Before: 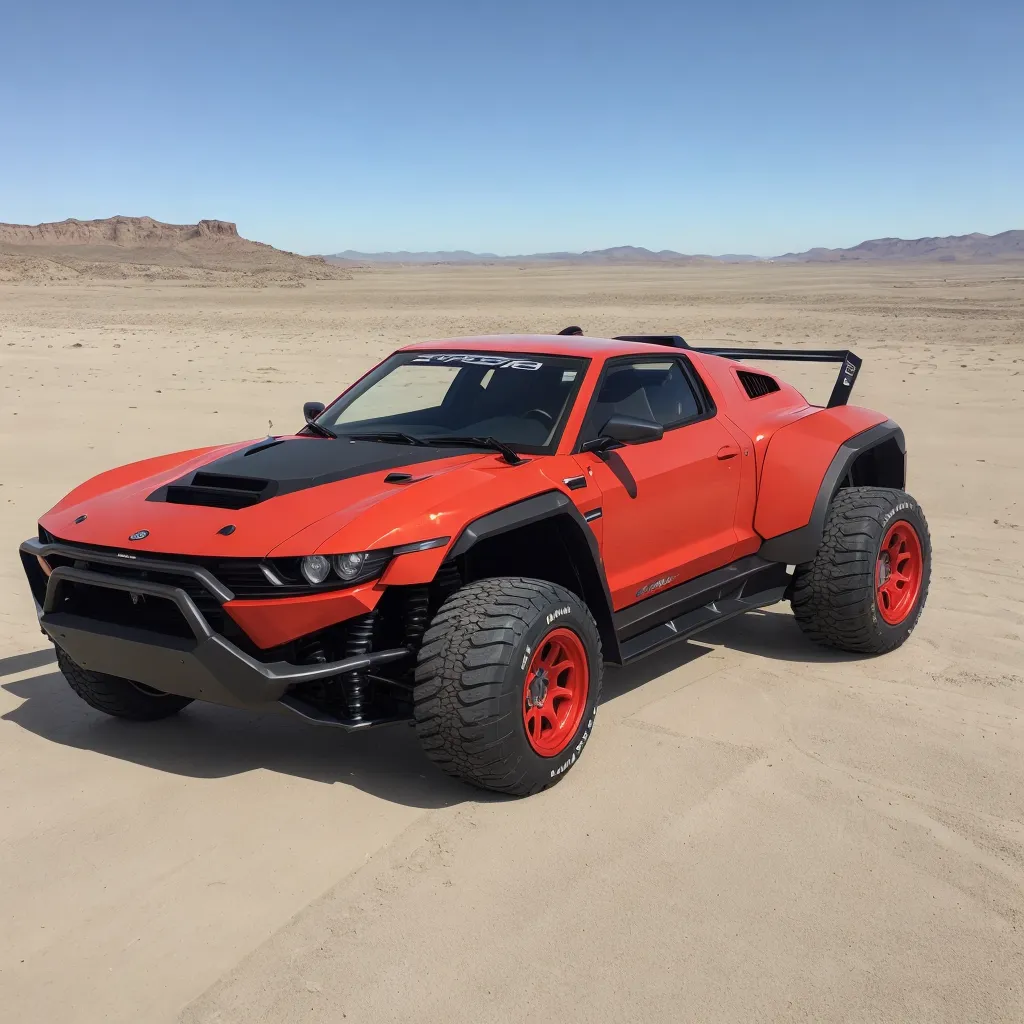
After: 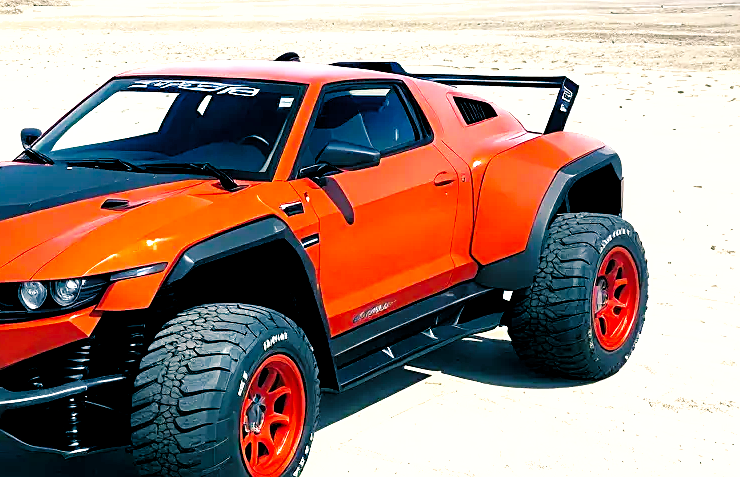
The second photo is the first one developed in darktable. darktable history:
color balance rgb: shadows lift › luminance -29.008%, shadows lift › chroma 10.229%, shadows lift › hue 232.95°, perceptual saturation grading › global saturation 25.038%
crop and rotate: left 27.708%, top 26.848%, bottom 26.479%
base curve: curves: ch0 [(0, 0) (0.007, 0.004) (0.027, 0.03) (0.046, 0.07) (0.207, 0.54) (0.442, 0.872) (0.673, 0.972) (1, 1)], preserve colors none
levels: levels [0.029, 0.545, 0.971]
tone equalizer: -8 EV -0.4 EV, -7 EV -0.371 EV, -6 EV -0.349 EV, -5 EV -0.256 EV, -3 EV 0.247 EV, -2 EV 0.31 EV, -1 EV 0.4 EV, +0 EV 0.401 EV
sharpen: on, module defaults
shadows and highlights: on, module defaults
